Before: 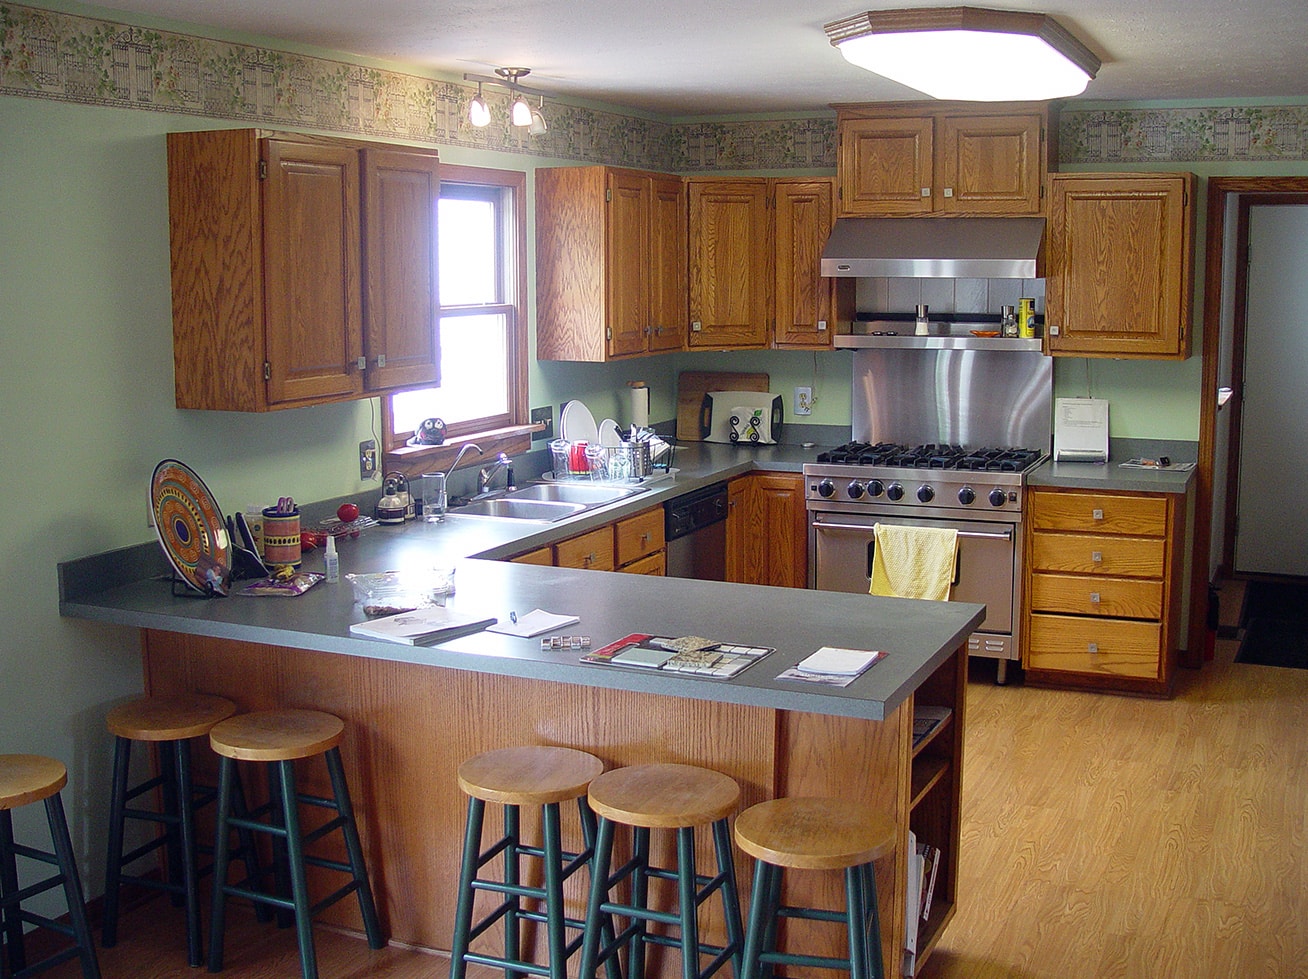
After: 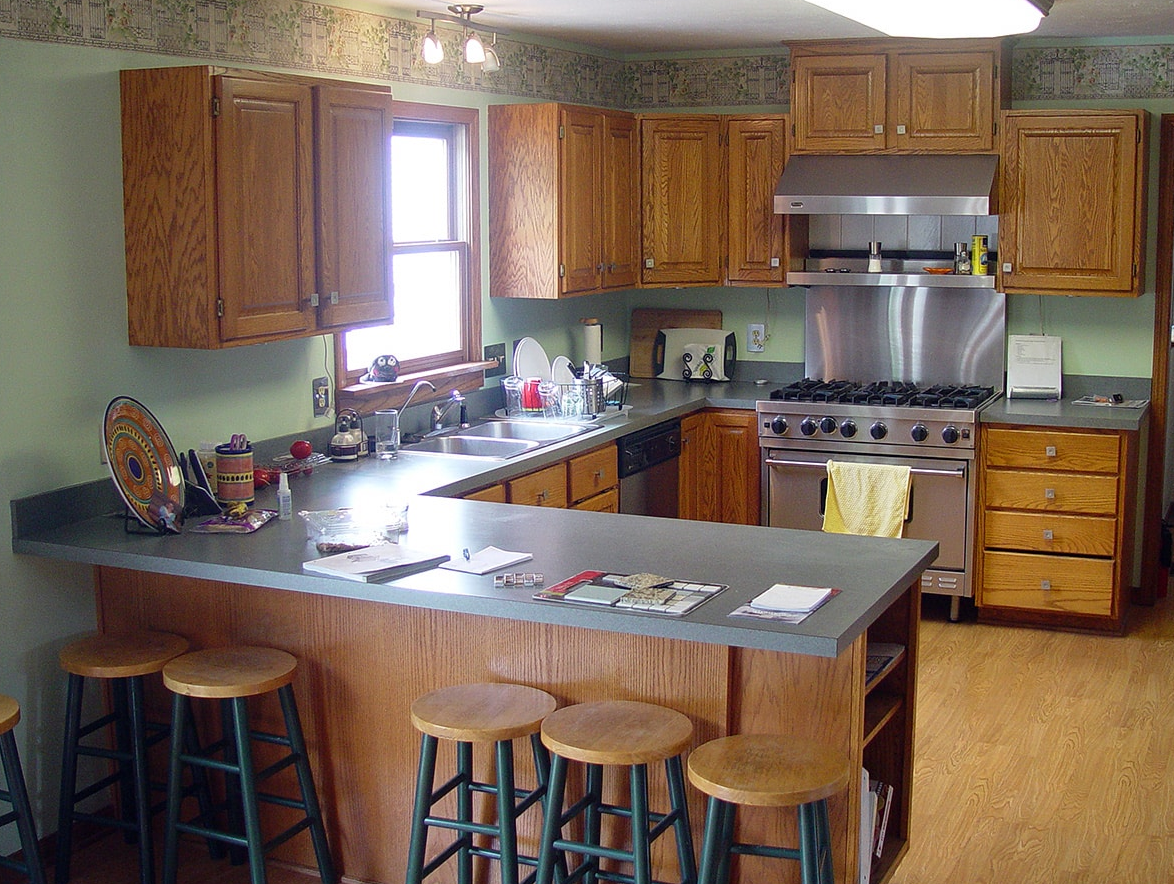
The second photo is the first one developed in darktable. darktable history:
crop: left 3.634%, top 6.475%, right 6.579%, bottom 3.182%
